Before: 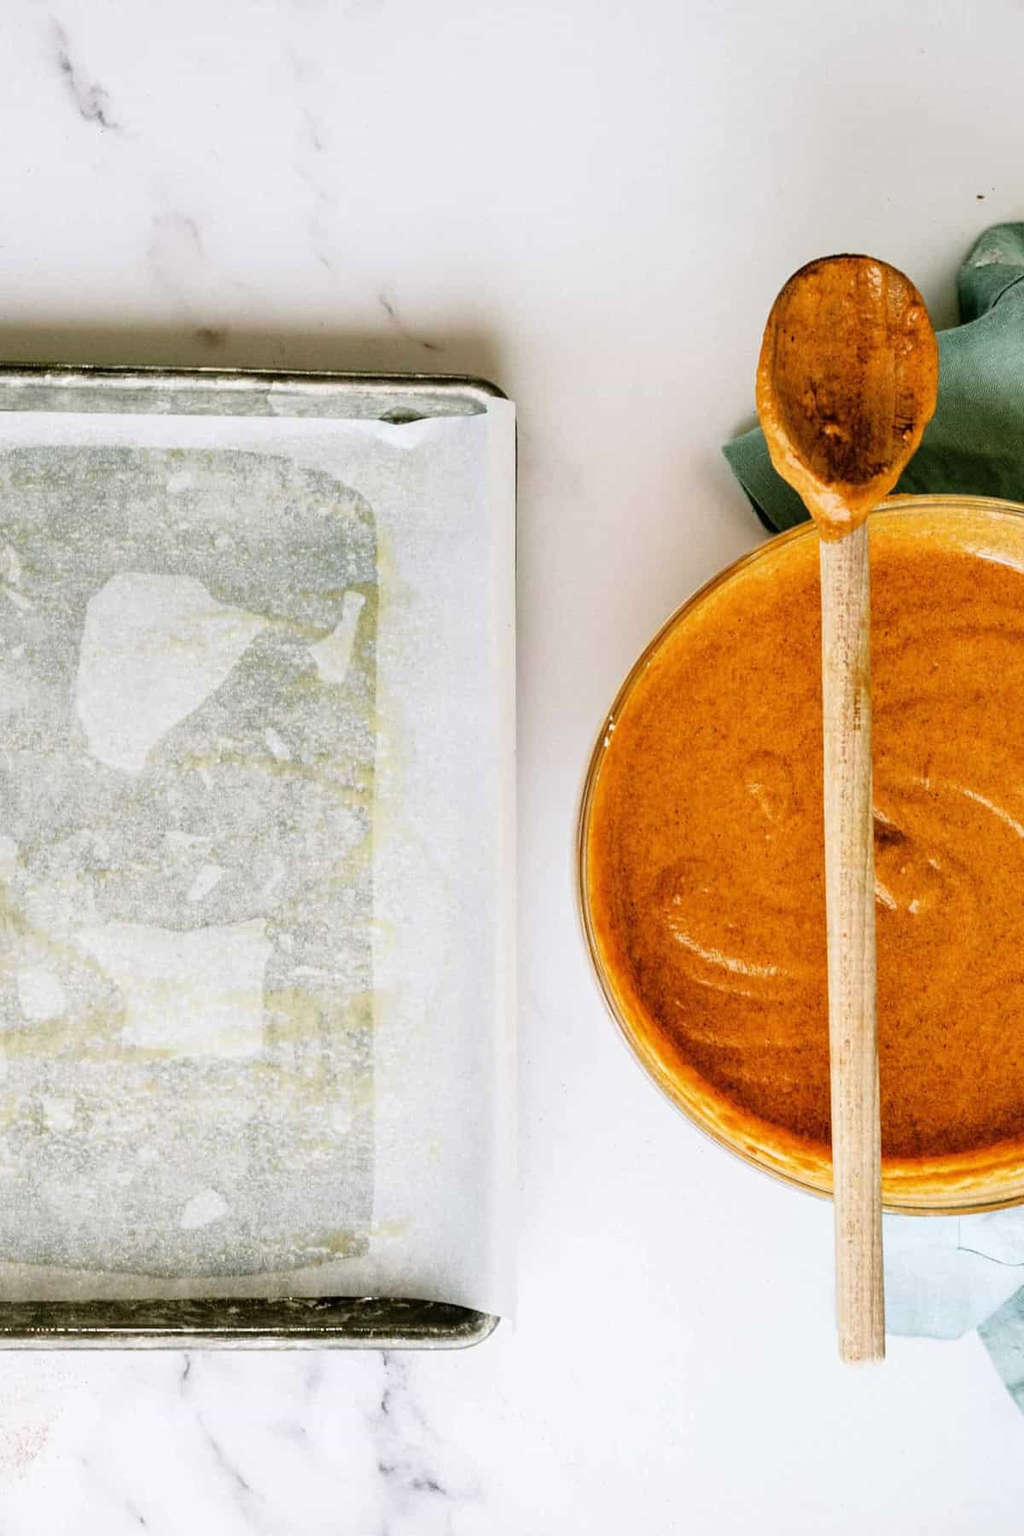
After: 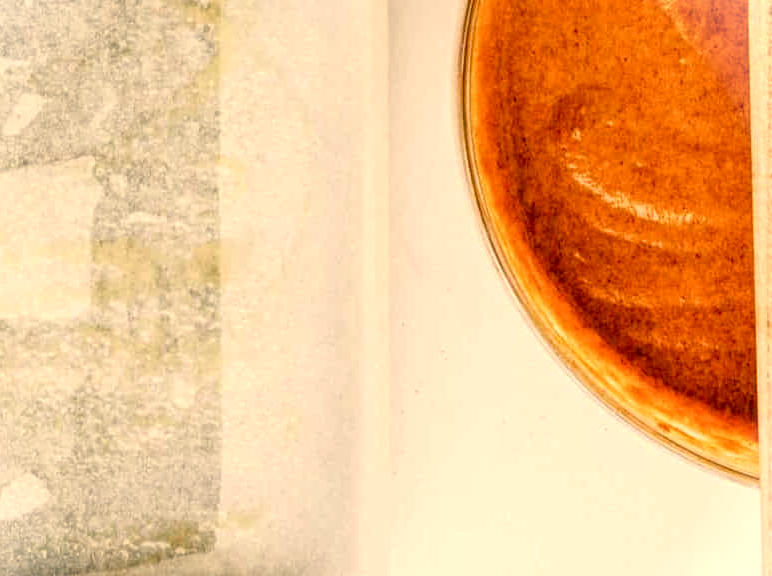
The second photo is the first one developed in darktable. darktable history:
crop: left 18.091%, top 51.13%, right 17.525%, bottom 16.85%
local contrast: on, module defaults
white balance: red 1.138, green 0.996, blue 0.812
color balance rgb: perceptual saturation grading › global saturation 20%, perceptual saturation grading › highlights -25%, perceptual saturation grading › shadows 25%
vignetting: fall-off start 100%, brightness 0.3, saturation 0
